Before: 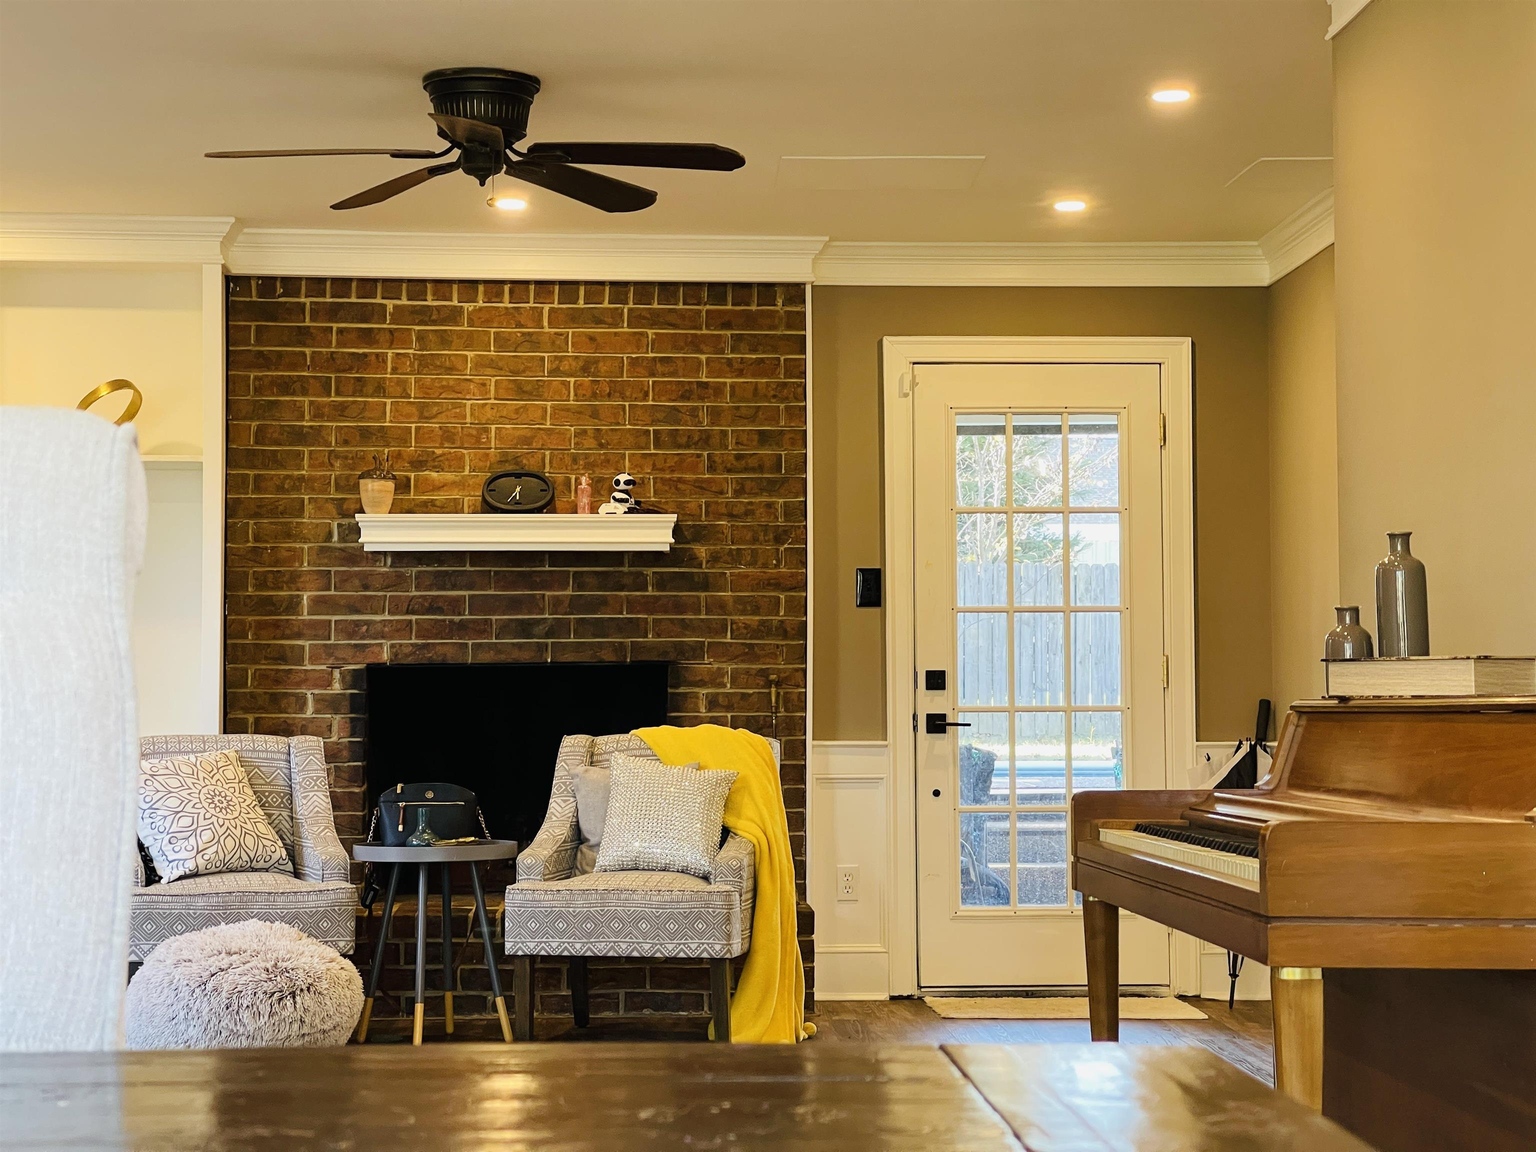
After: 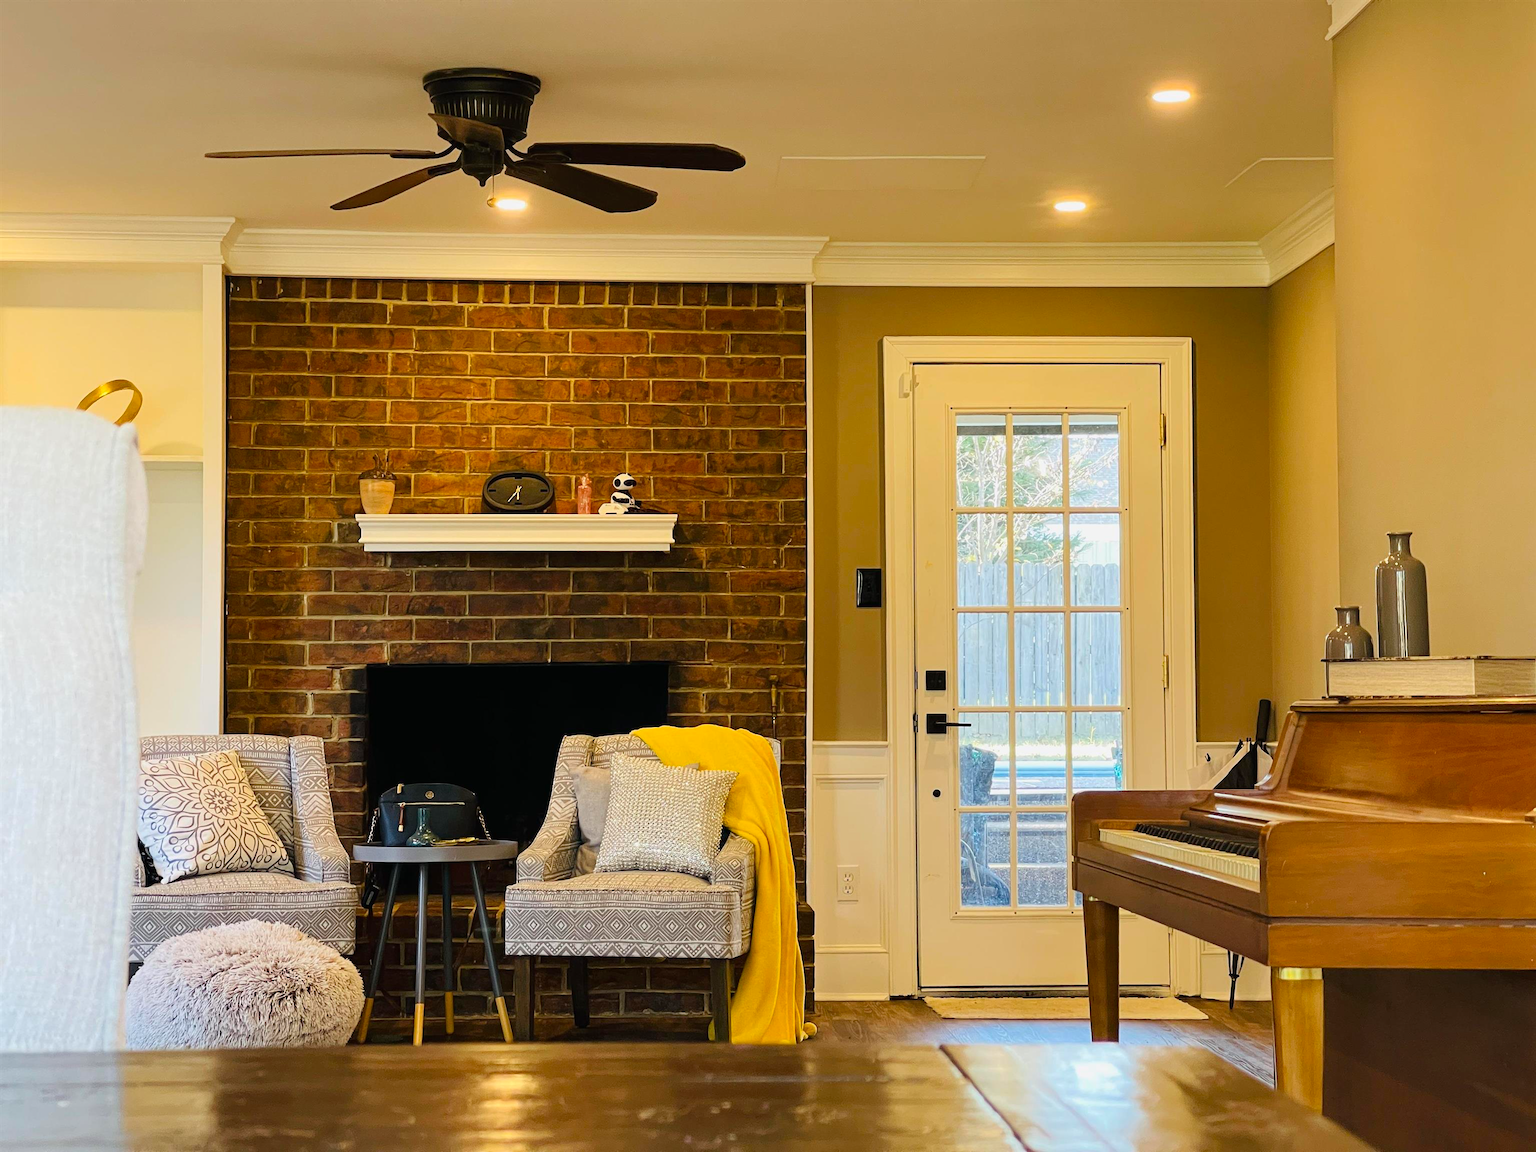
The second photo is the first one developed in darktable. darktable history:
contrast brightness saturation: saturation 0.1
